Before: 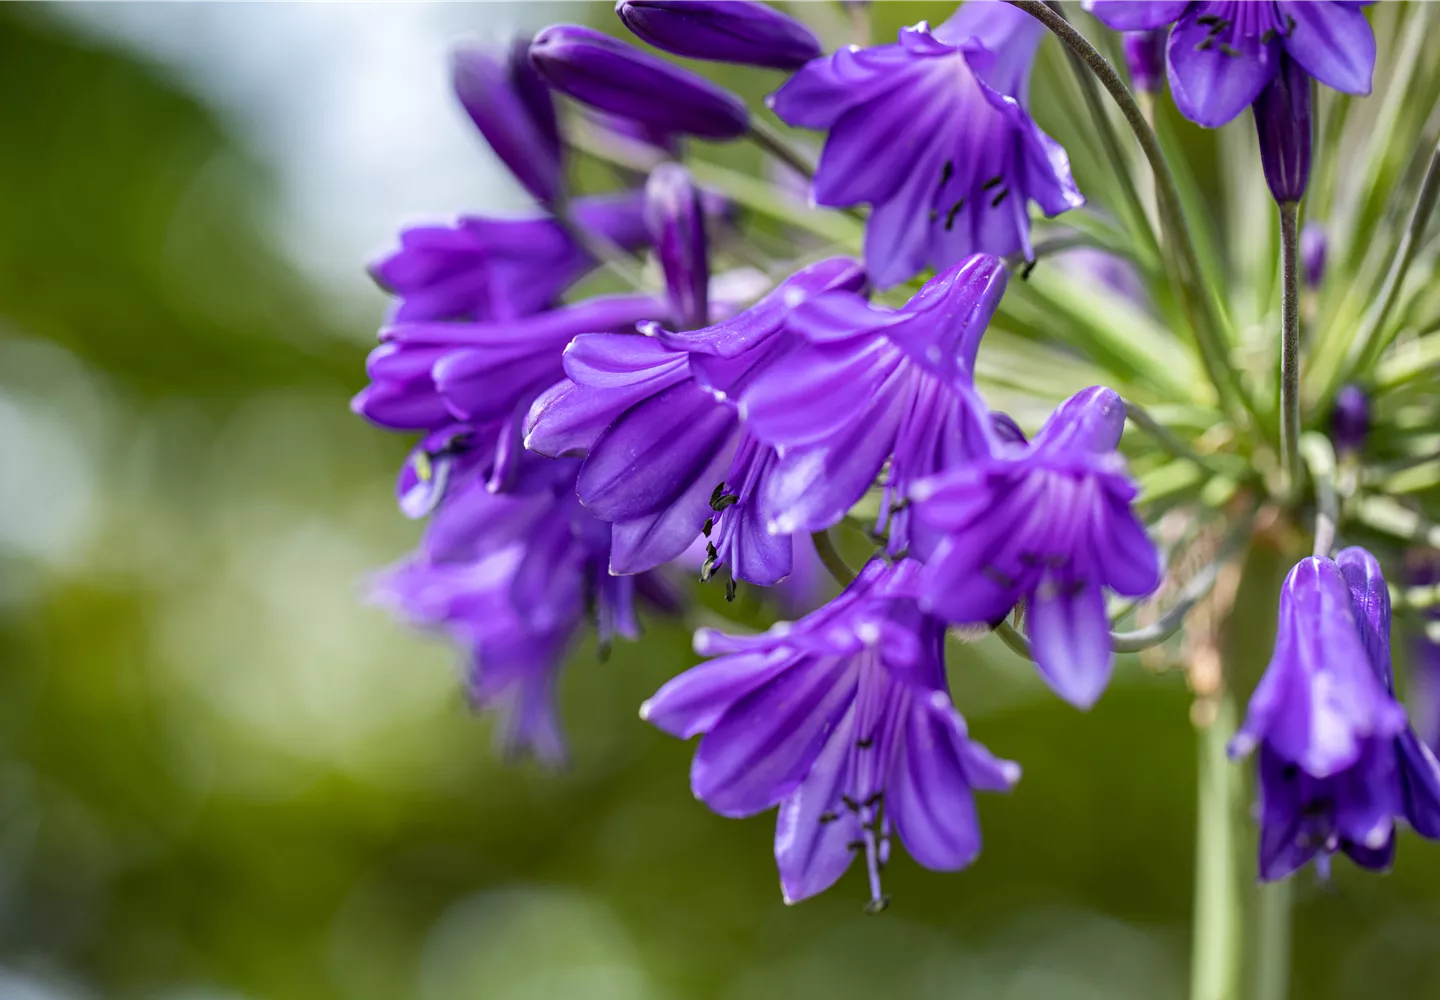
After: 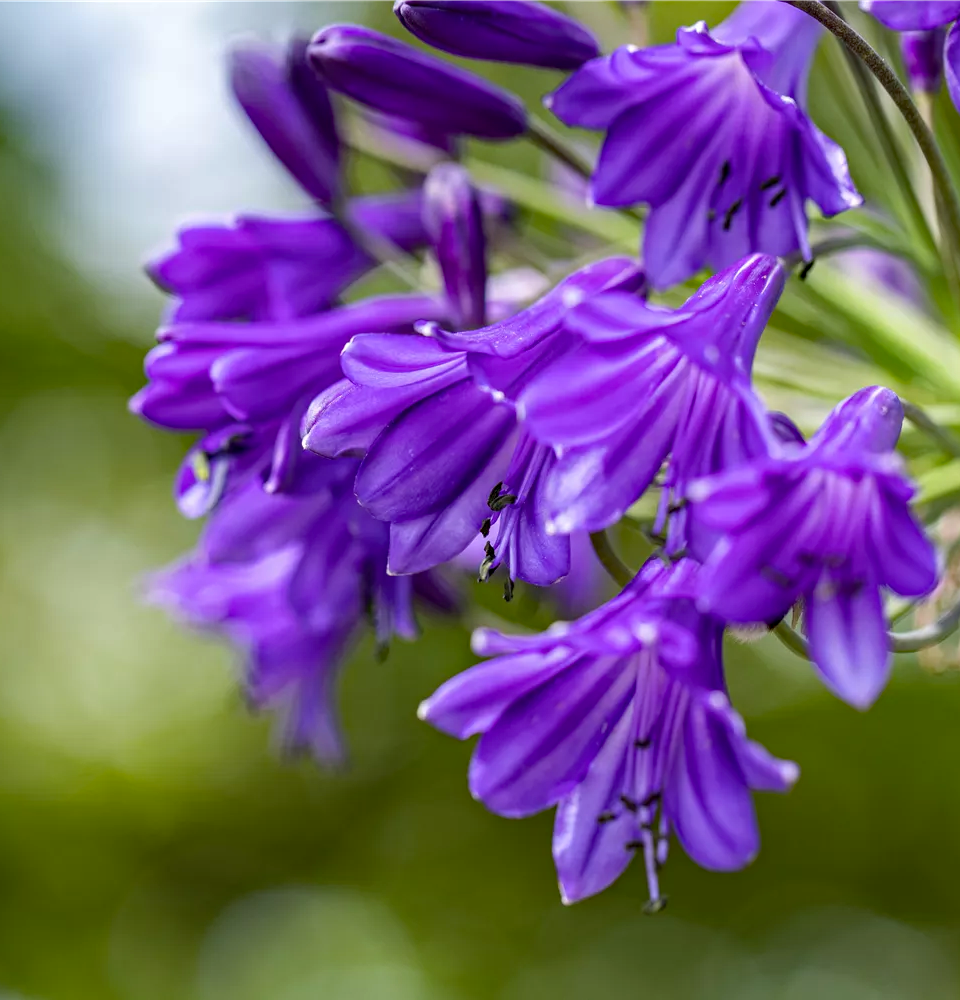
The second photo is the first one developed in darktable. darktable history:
haze removal: strength 0.29, distance 0.25, compatibility mode true, adaptive false
crop and rotate: left 15.446%, right 17.836%
